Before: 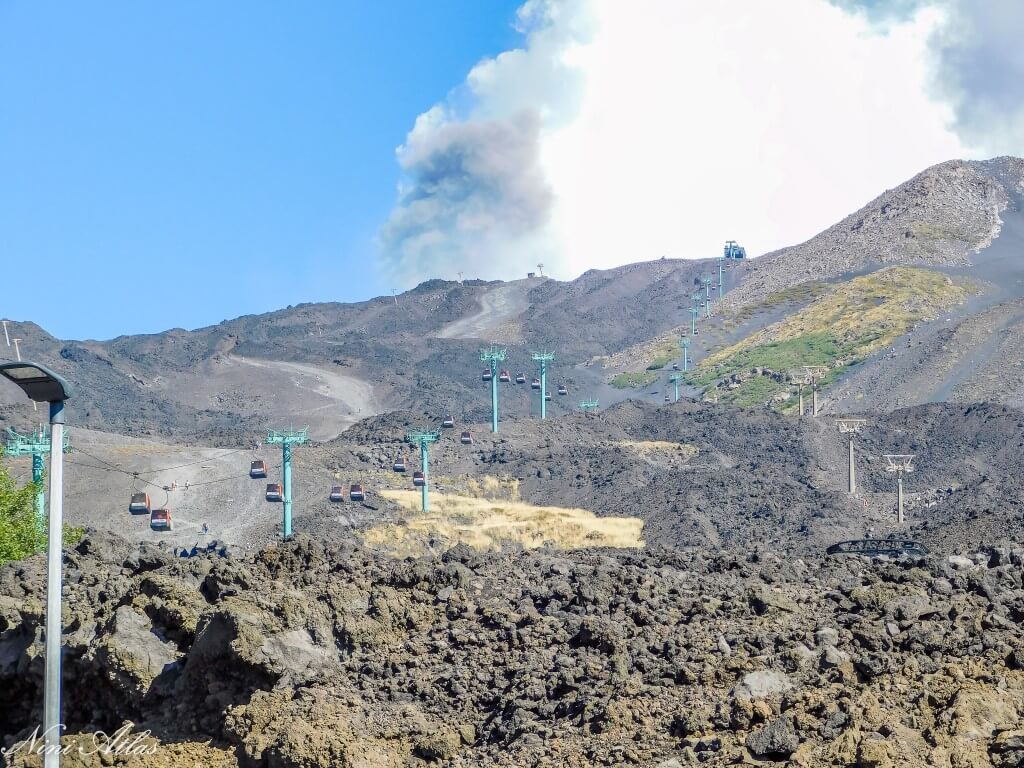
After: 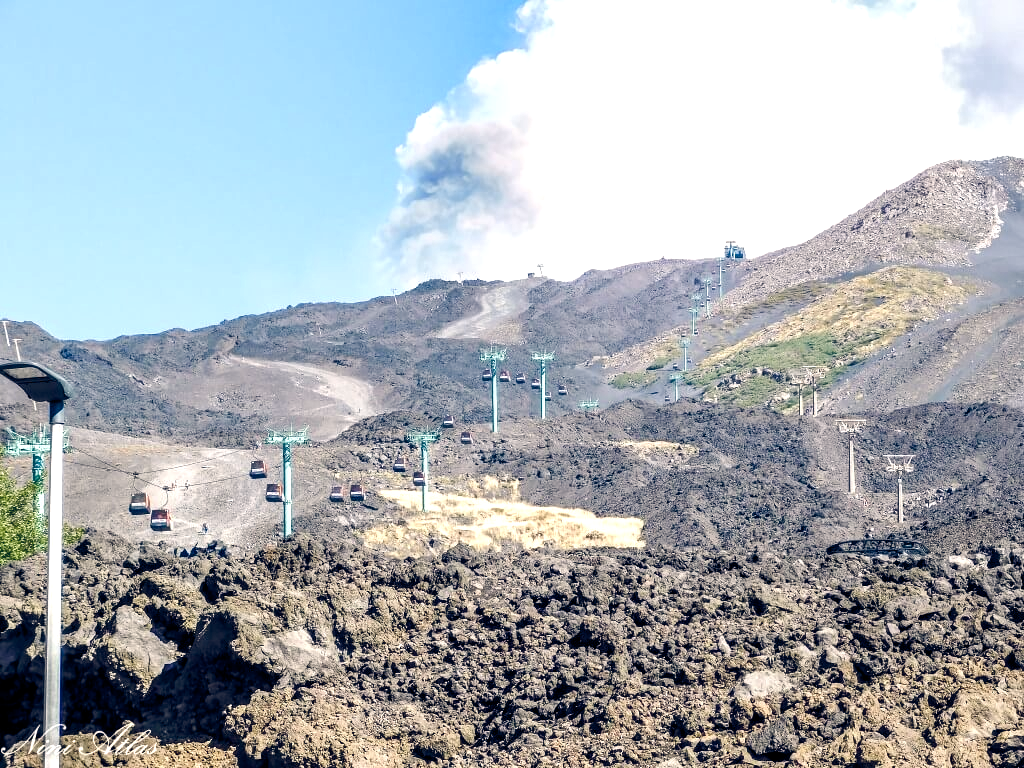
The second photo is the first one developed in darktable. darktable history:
tone equalizer: -8 EV -0.417 EV, -7 EV -0.389 EV, -6 EV -0.333 EV, -5 EV -0.222 EV, -3 EV 0.222 EV, -2 EV 0.333 EV, -1 EV 0.389 EV, +0 EV 0.417 EV, edges refinement/feathering 500, mask exposure compensation -1.57 EV, preserve details no
color balance rgb: highlights gain › chroma 2.94%, highlights gain › hue 60.57°, global offset › chroma 0.25%, global offset › hue 256.52°, perceptual saturation grading › global saturation 20%, perceptual saturation grading › highlights -50%, perceptual saturation grading › shadows 30%, contrast 15%
